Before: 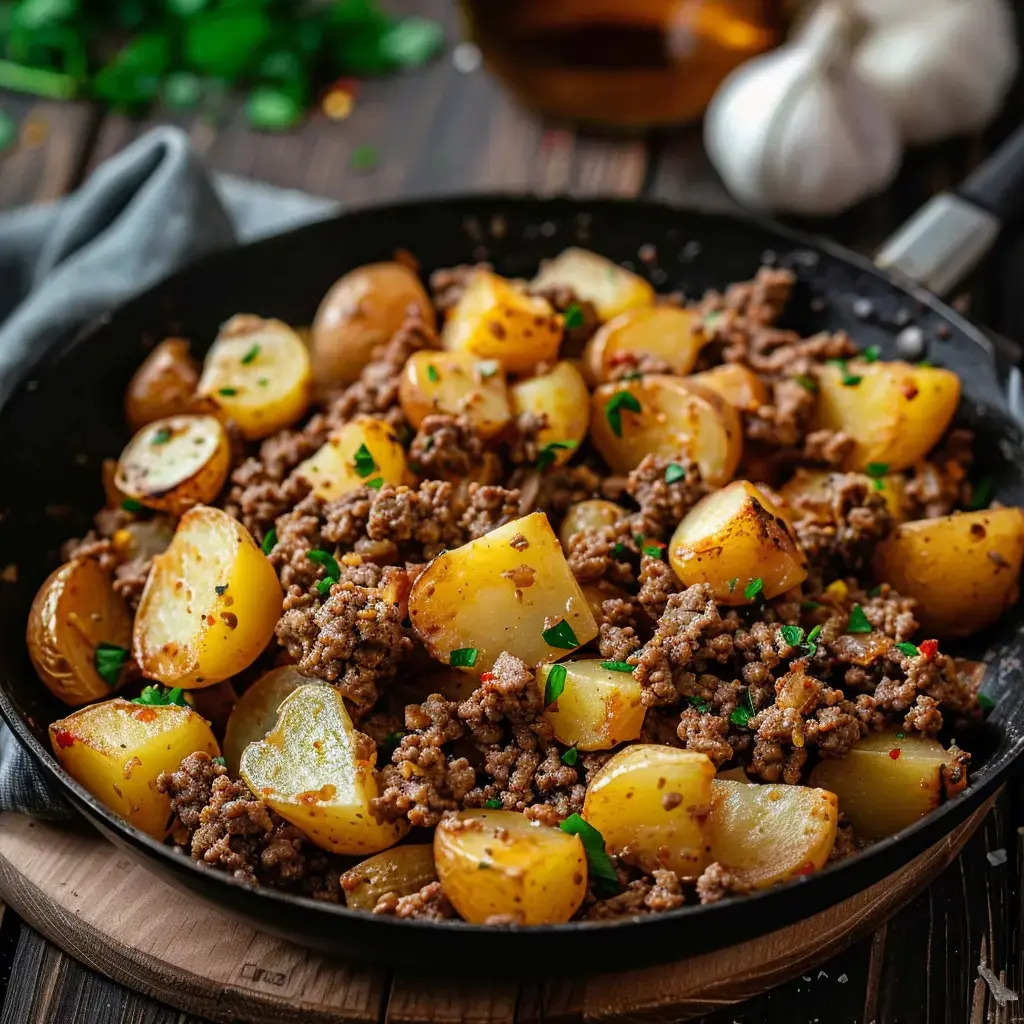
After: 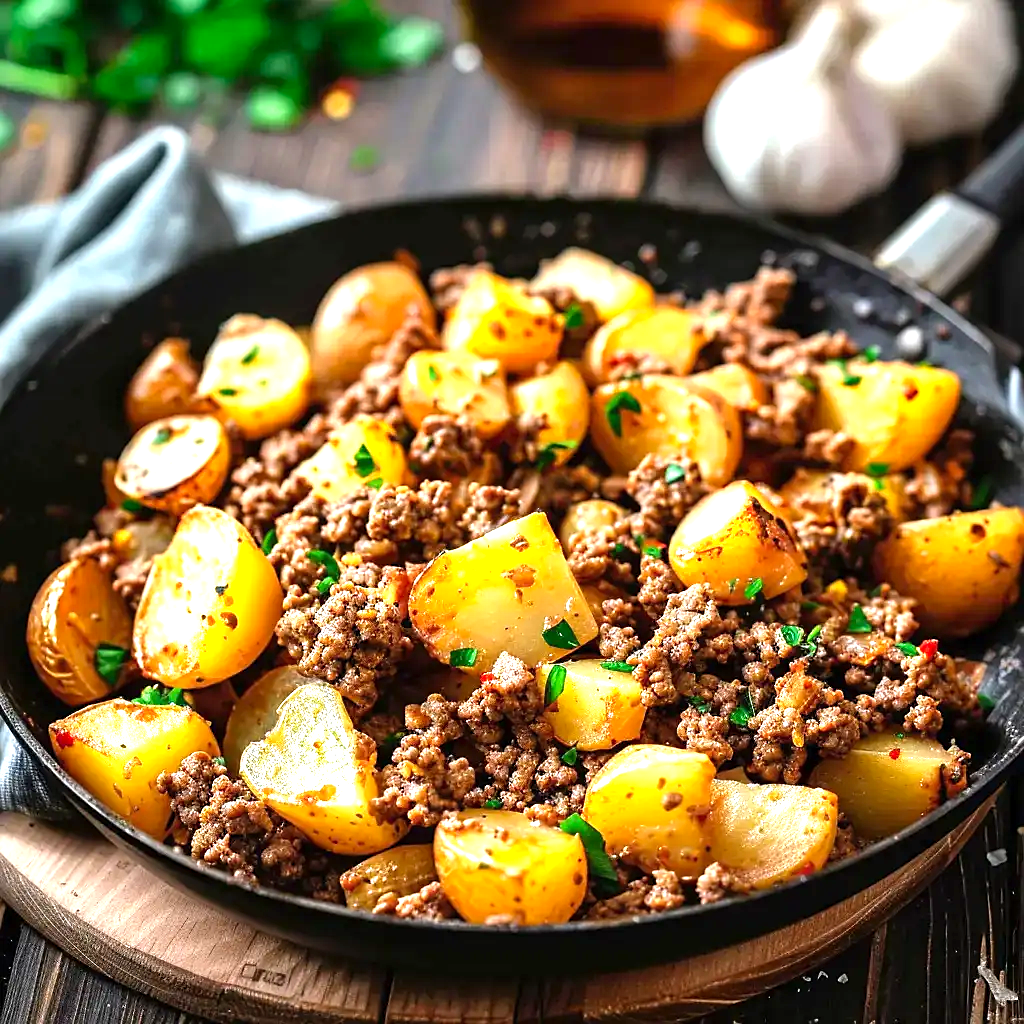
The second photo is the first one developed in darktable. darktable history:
levels: levels [0, 0.394, 0.787]
exposure: exposure 0.568 EV, compensate exposure bias true, compensate highlight preservation false
sharpen: radius 1.587, amount 0.362, threshold 1.265
